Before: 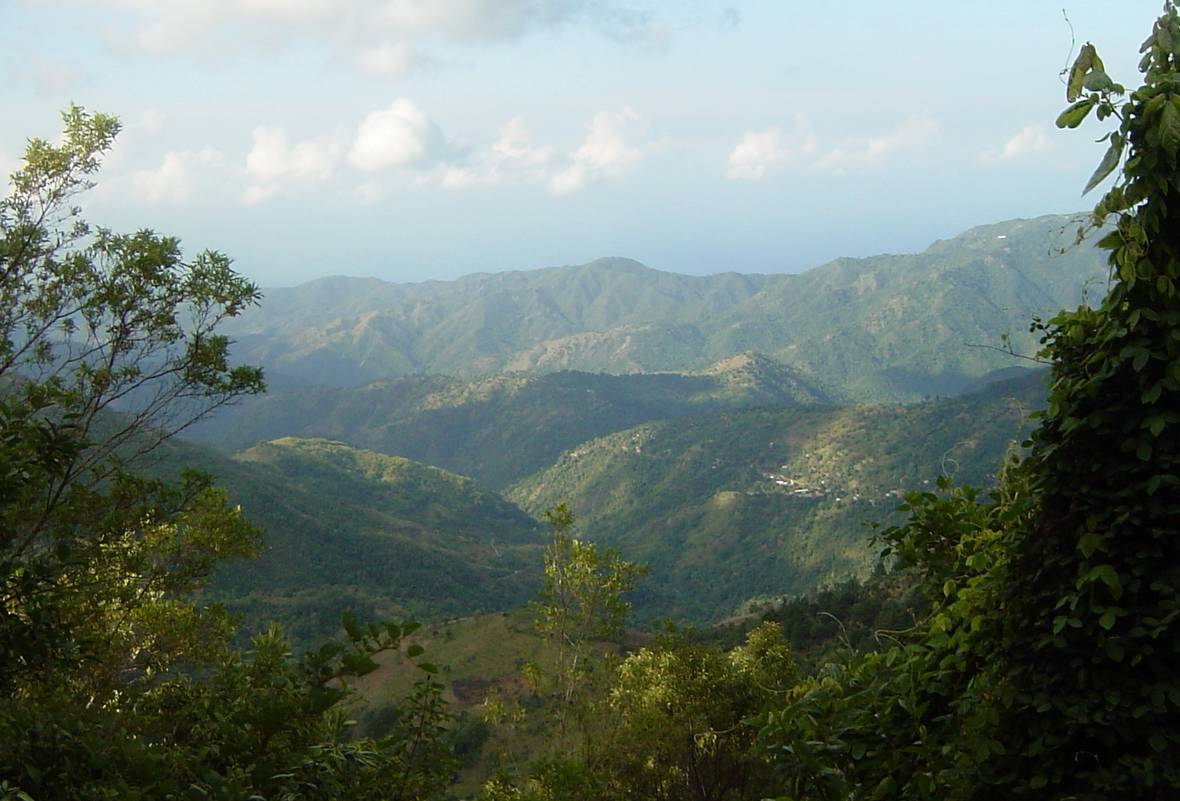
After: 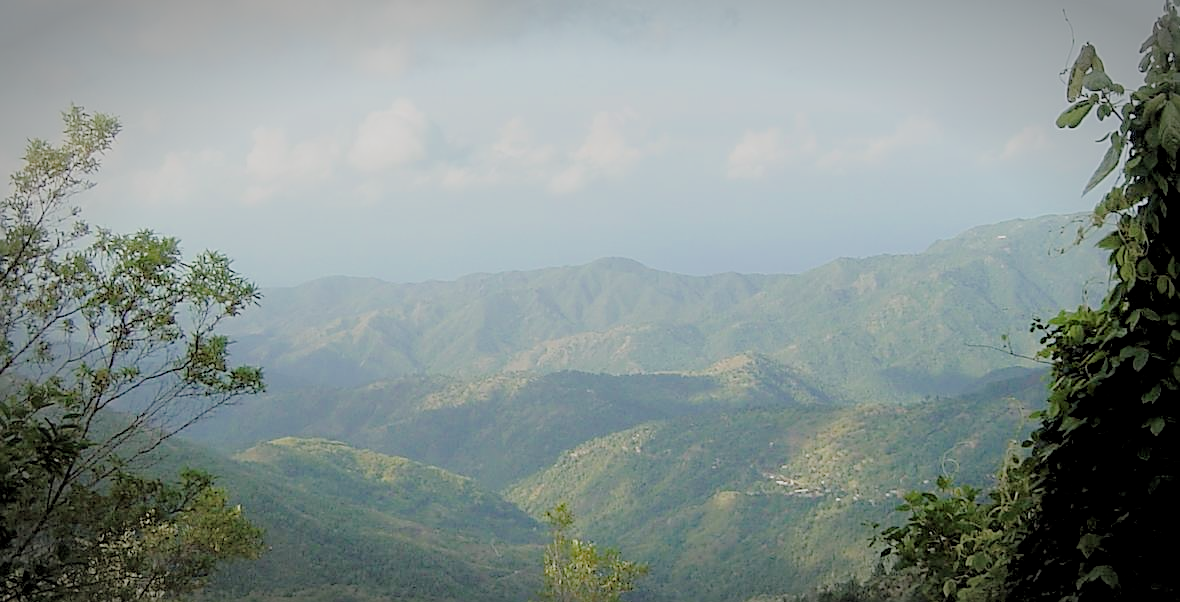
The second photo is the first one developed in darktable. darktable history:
vignetting: automatic ratio true
crop: bottom 24.832%
exposure: black level correction 0, exposure 1.2 EV, compensate exposure bias true, compensate highlight preservation false
tone equalizer: -8 EV -1.85 EV, -7 EV -1.16 EV, -6 EV -1.64 EV
sharpen: on, module defaults
color balance rgb: perceptual saturation grading › global saturation -3.43%, global vibrance 4.844%, contrast 3.21%
filmic rgb: black relative exposure -4.43 EV, white relative exposure 6.53 EV, hardness 1.91, contrast 0.505
